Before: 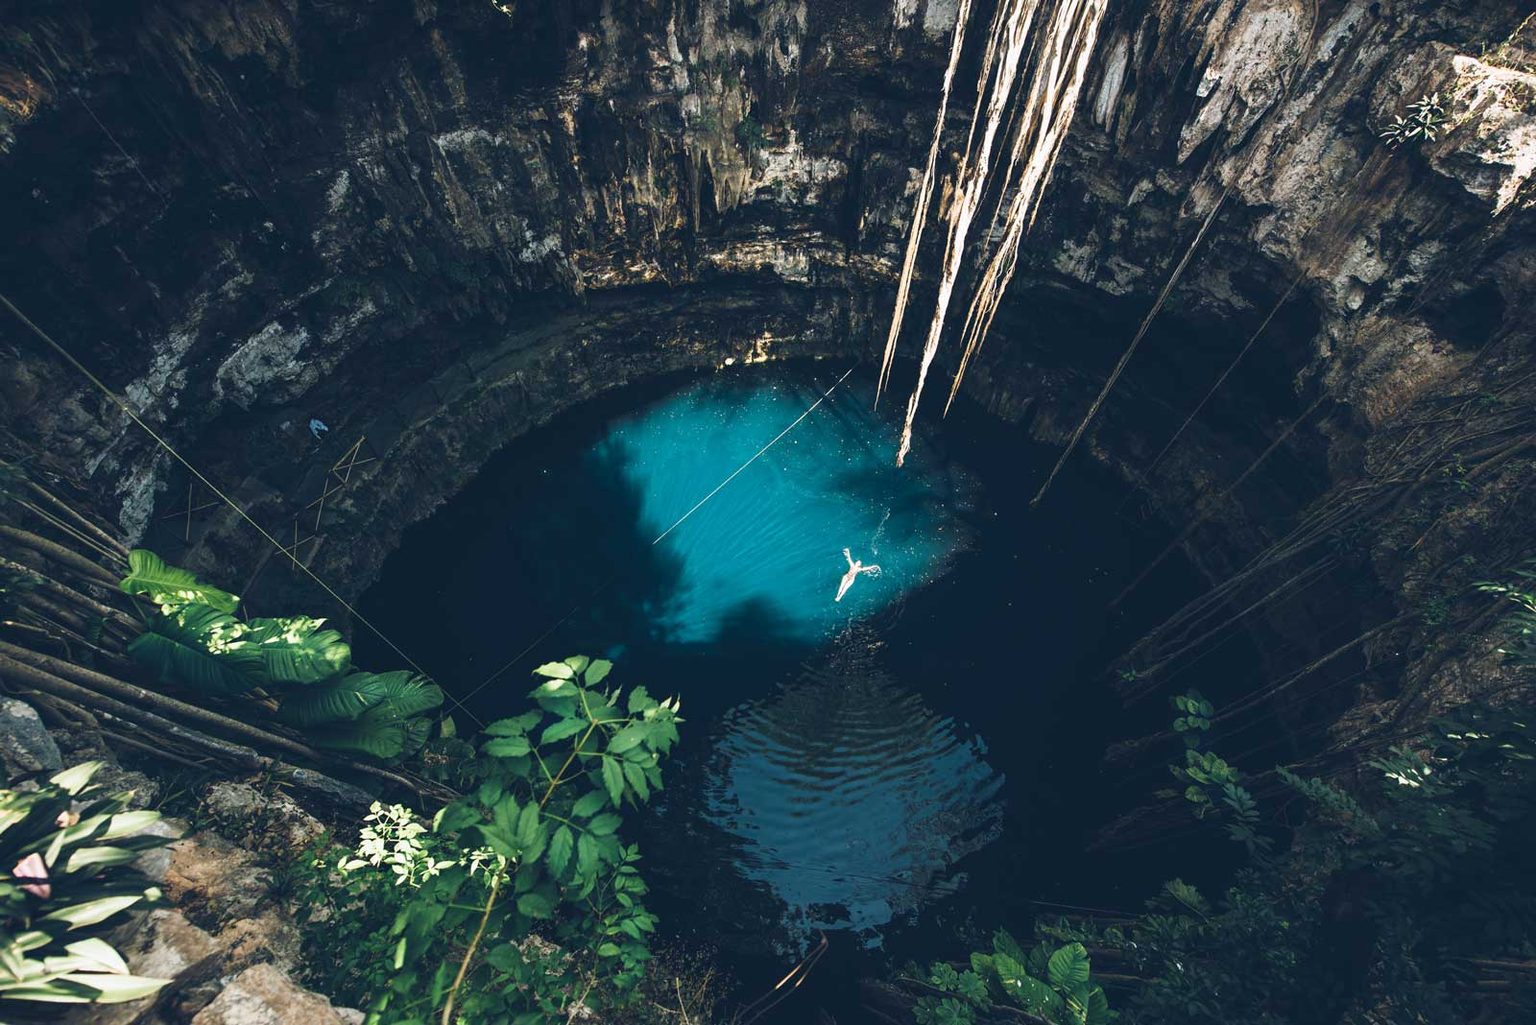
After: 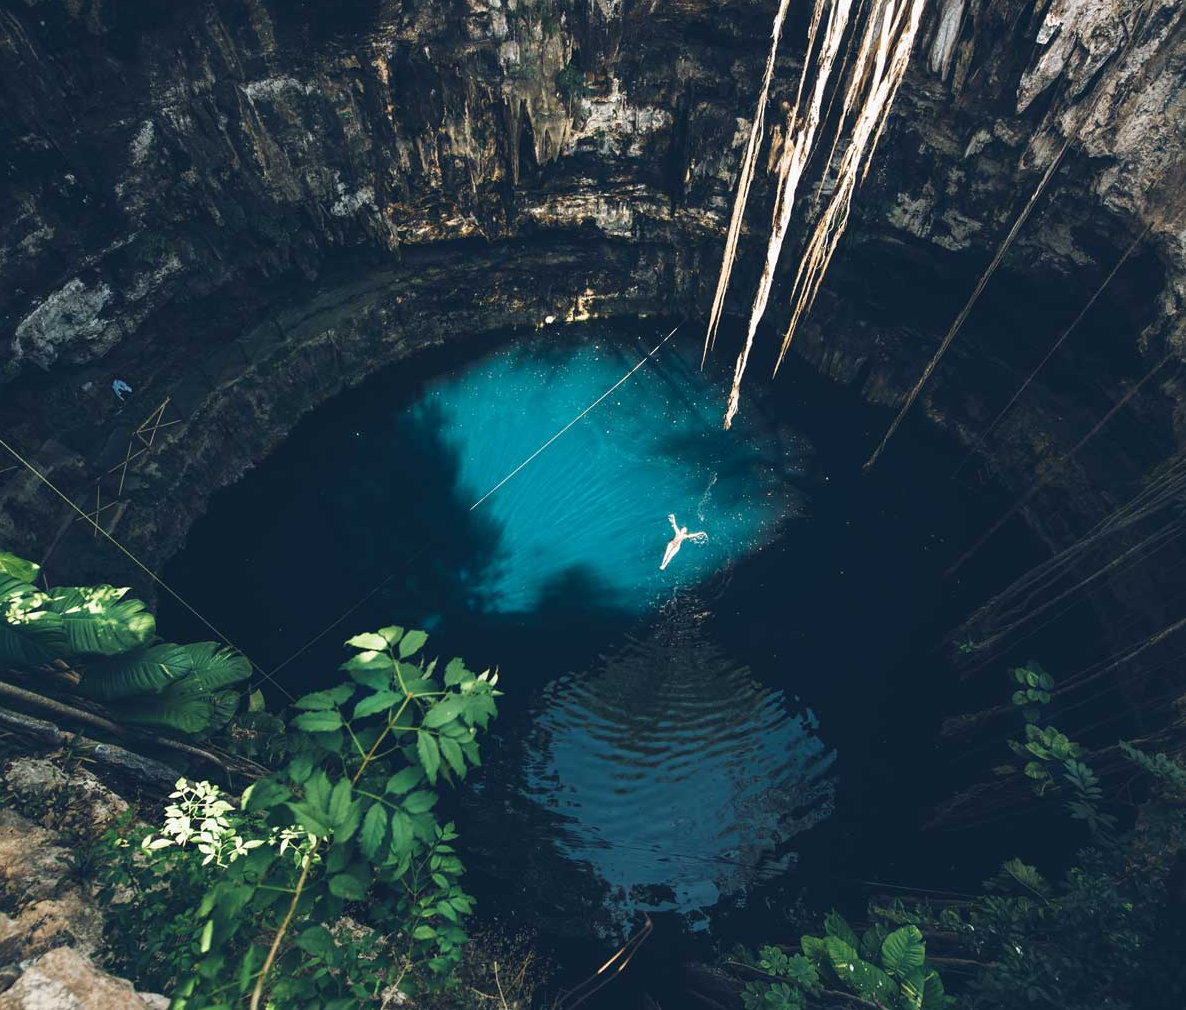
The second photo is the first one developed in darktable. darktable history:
crop and rotate: left 13.209%, top 5.392%, right 12.606%
